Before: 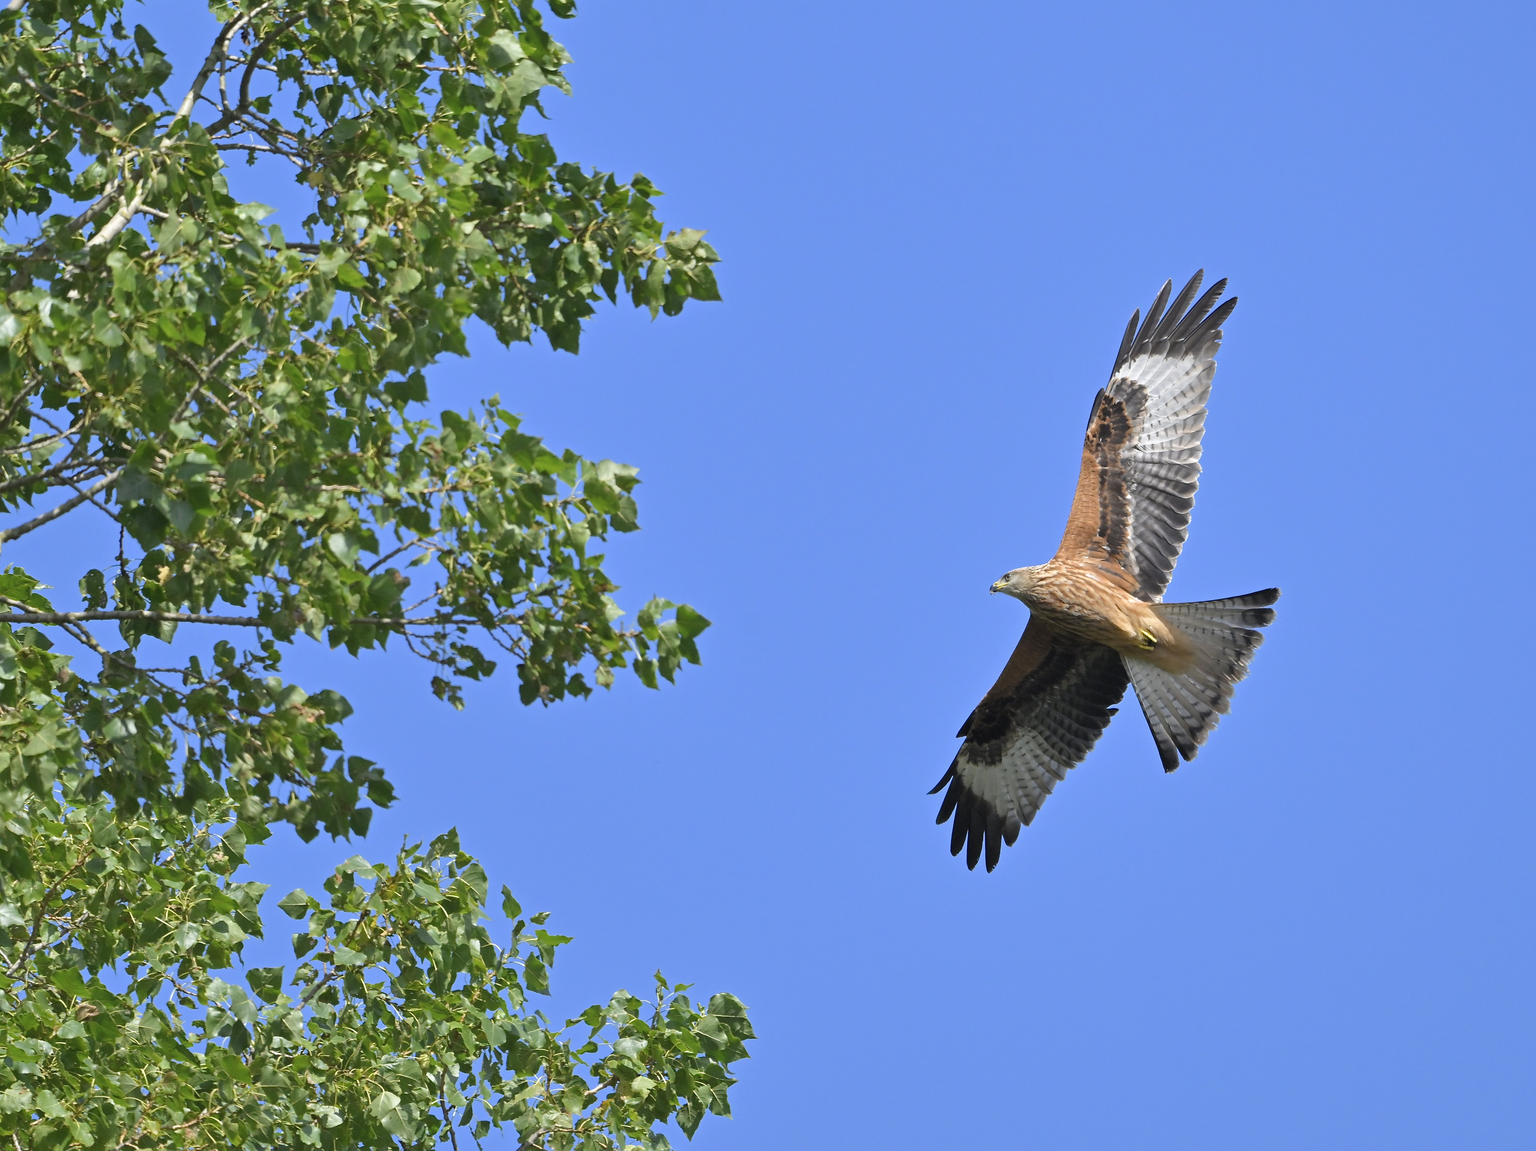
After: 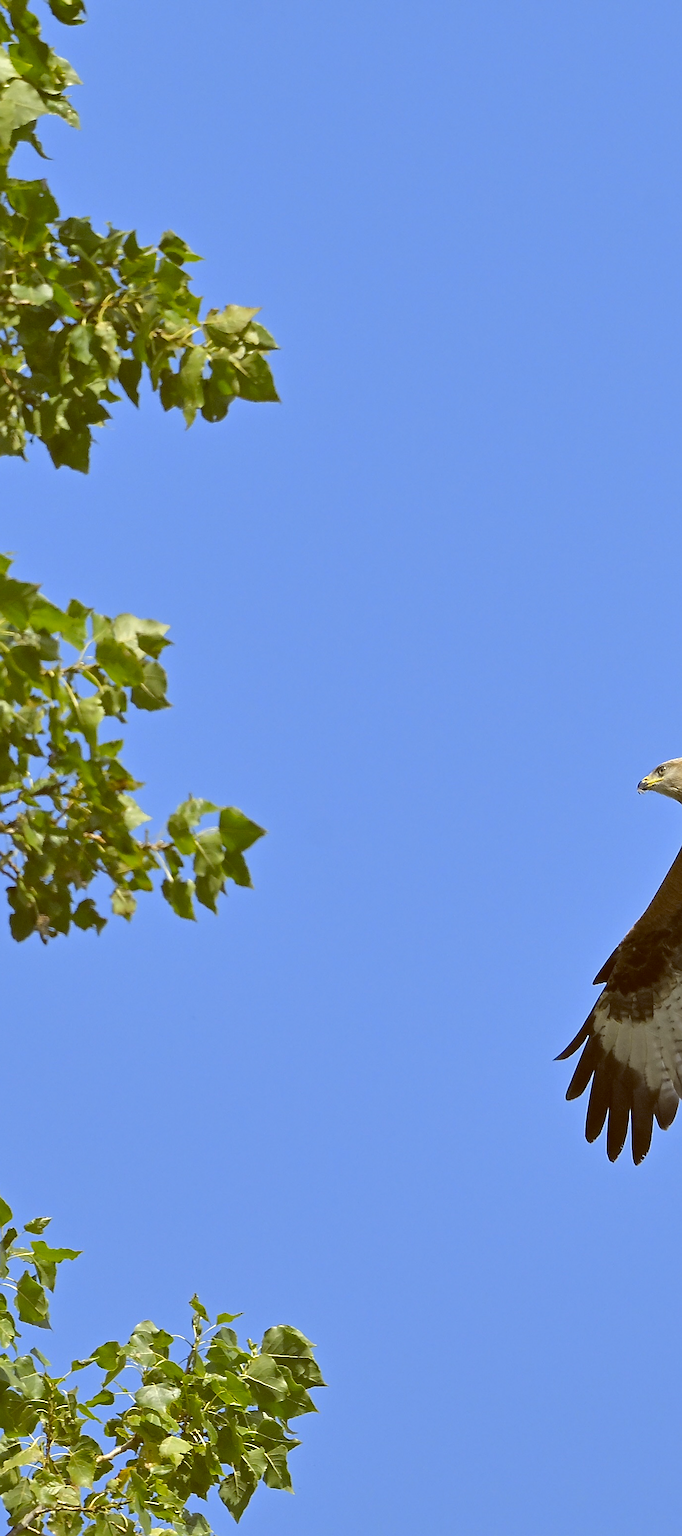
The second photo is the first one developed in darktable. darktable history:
sharpen: on, module defaults
color contrast: green-magenta contrast 0.8, blue-yellow contrast 1.1, unbound 0
crop: left 33.36%, right 33.36%
exposure: black level correction -0.001, exposure 0.08 EV, compensate highlight preservation false
color balance: lift [1.001, 1.007, 1, 0.993], gamma [1.023, 1.026, 1.01, 0.974], gain [0.964, 1.059, 1.073, 0.927]
